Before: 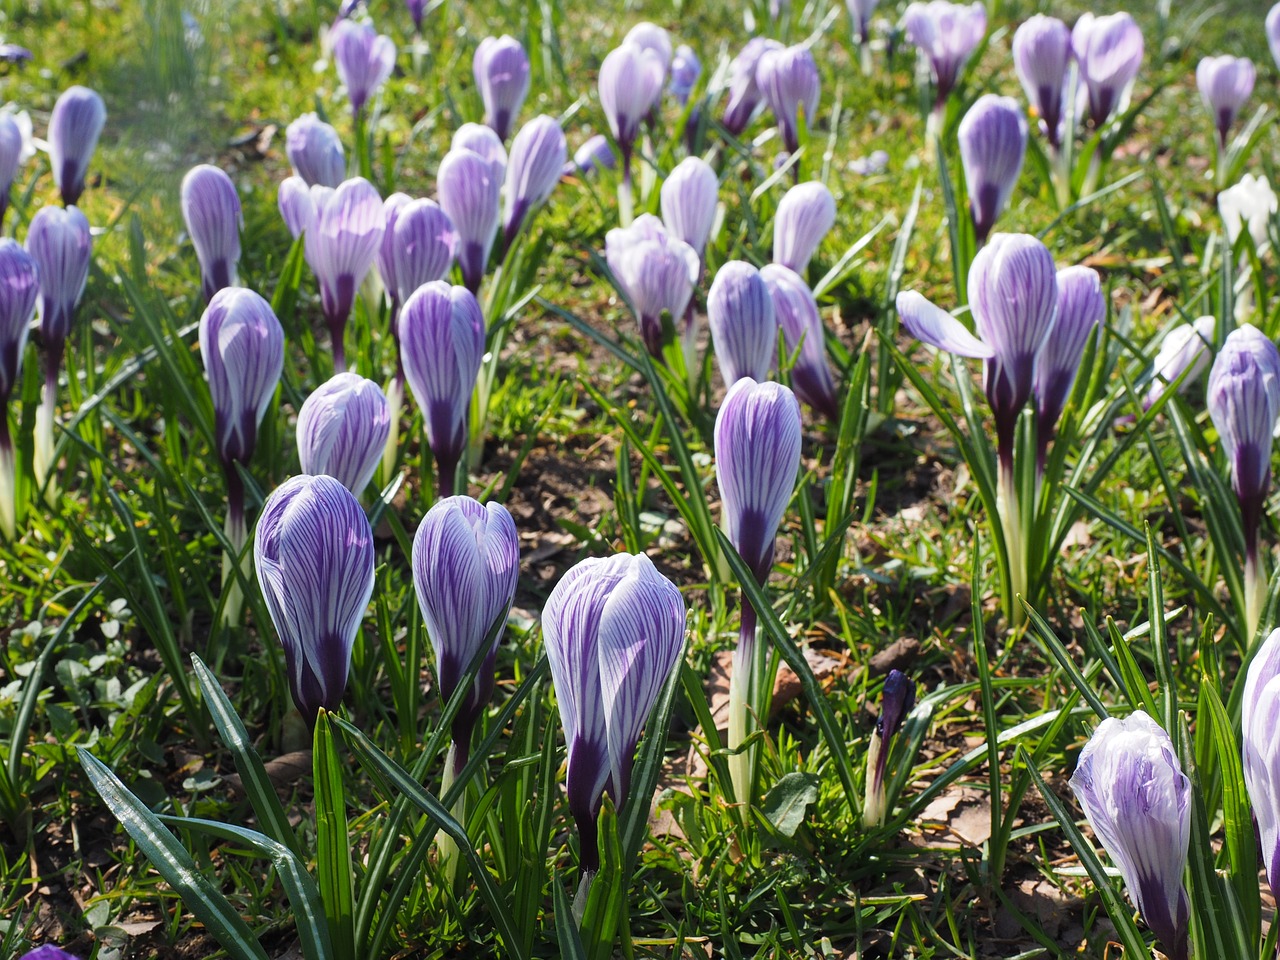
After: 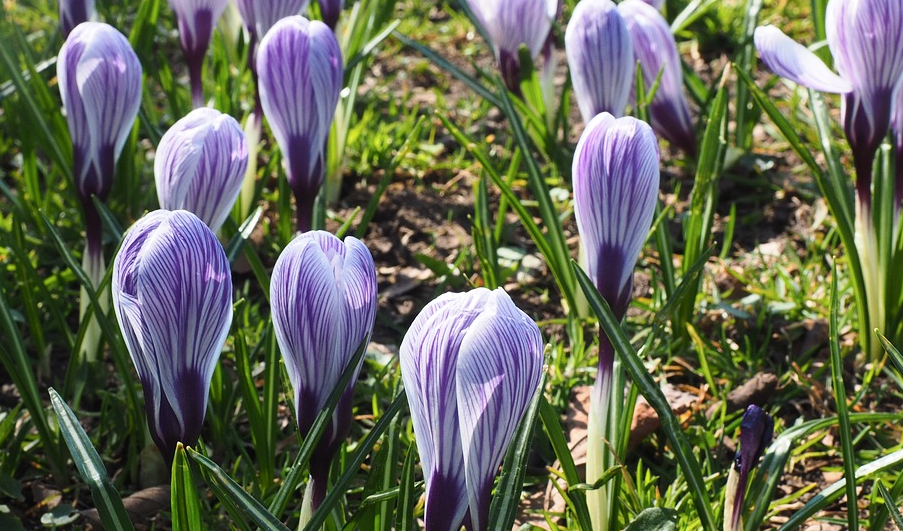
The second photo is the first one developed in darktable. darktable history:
contrast brightness saturation: contrast 0.15, brightness 0.05
crop: left 11.123%, top 27.61%, right 18.3%, bottom 17.034%
